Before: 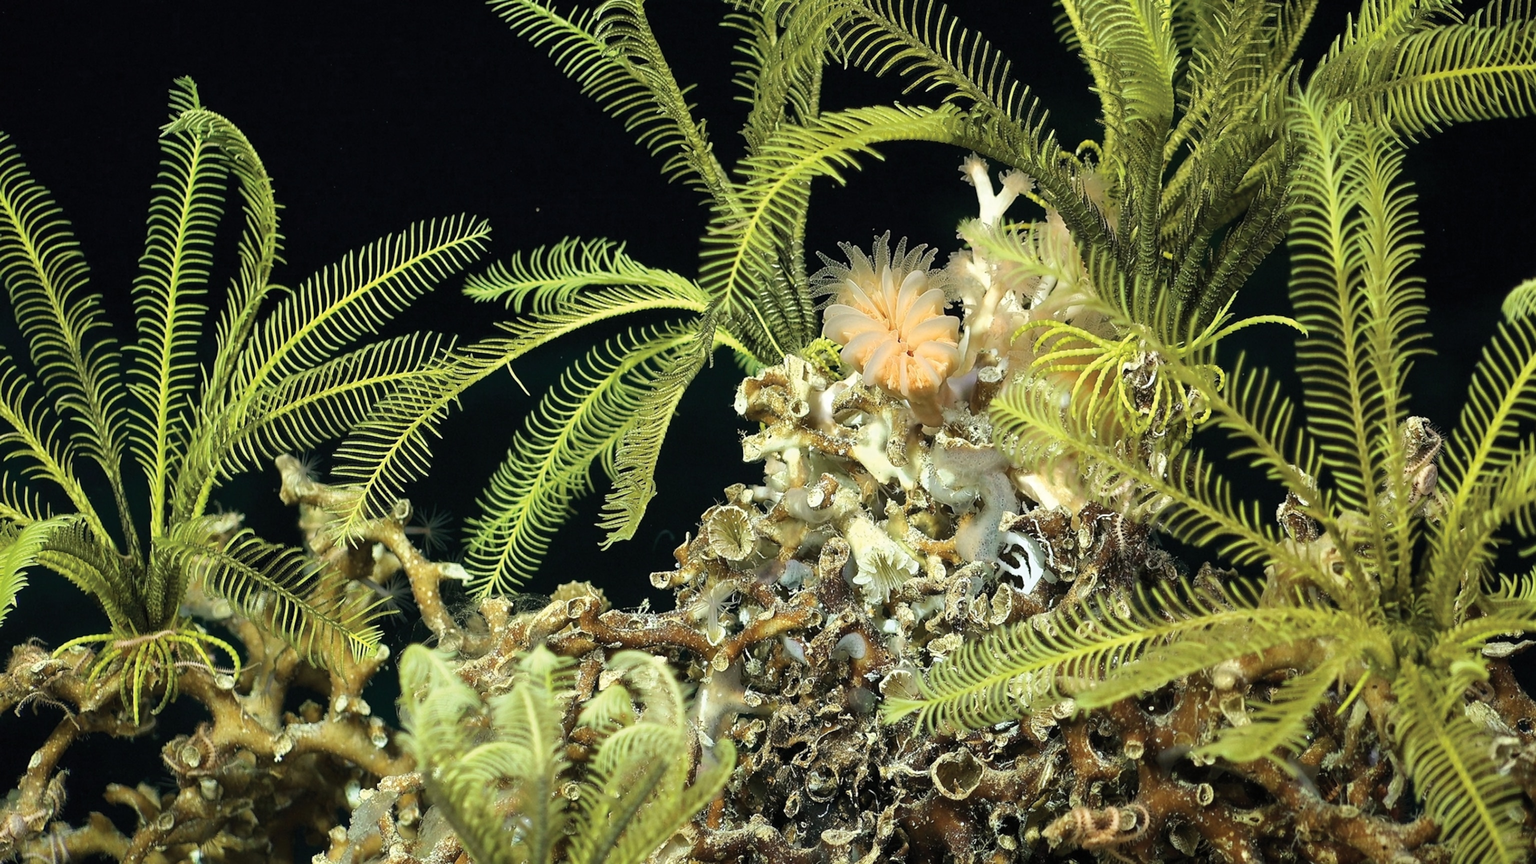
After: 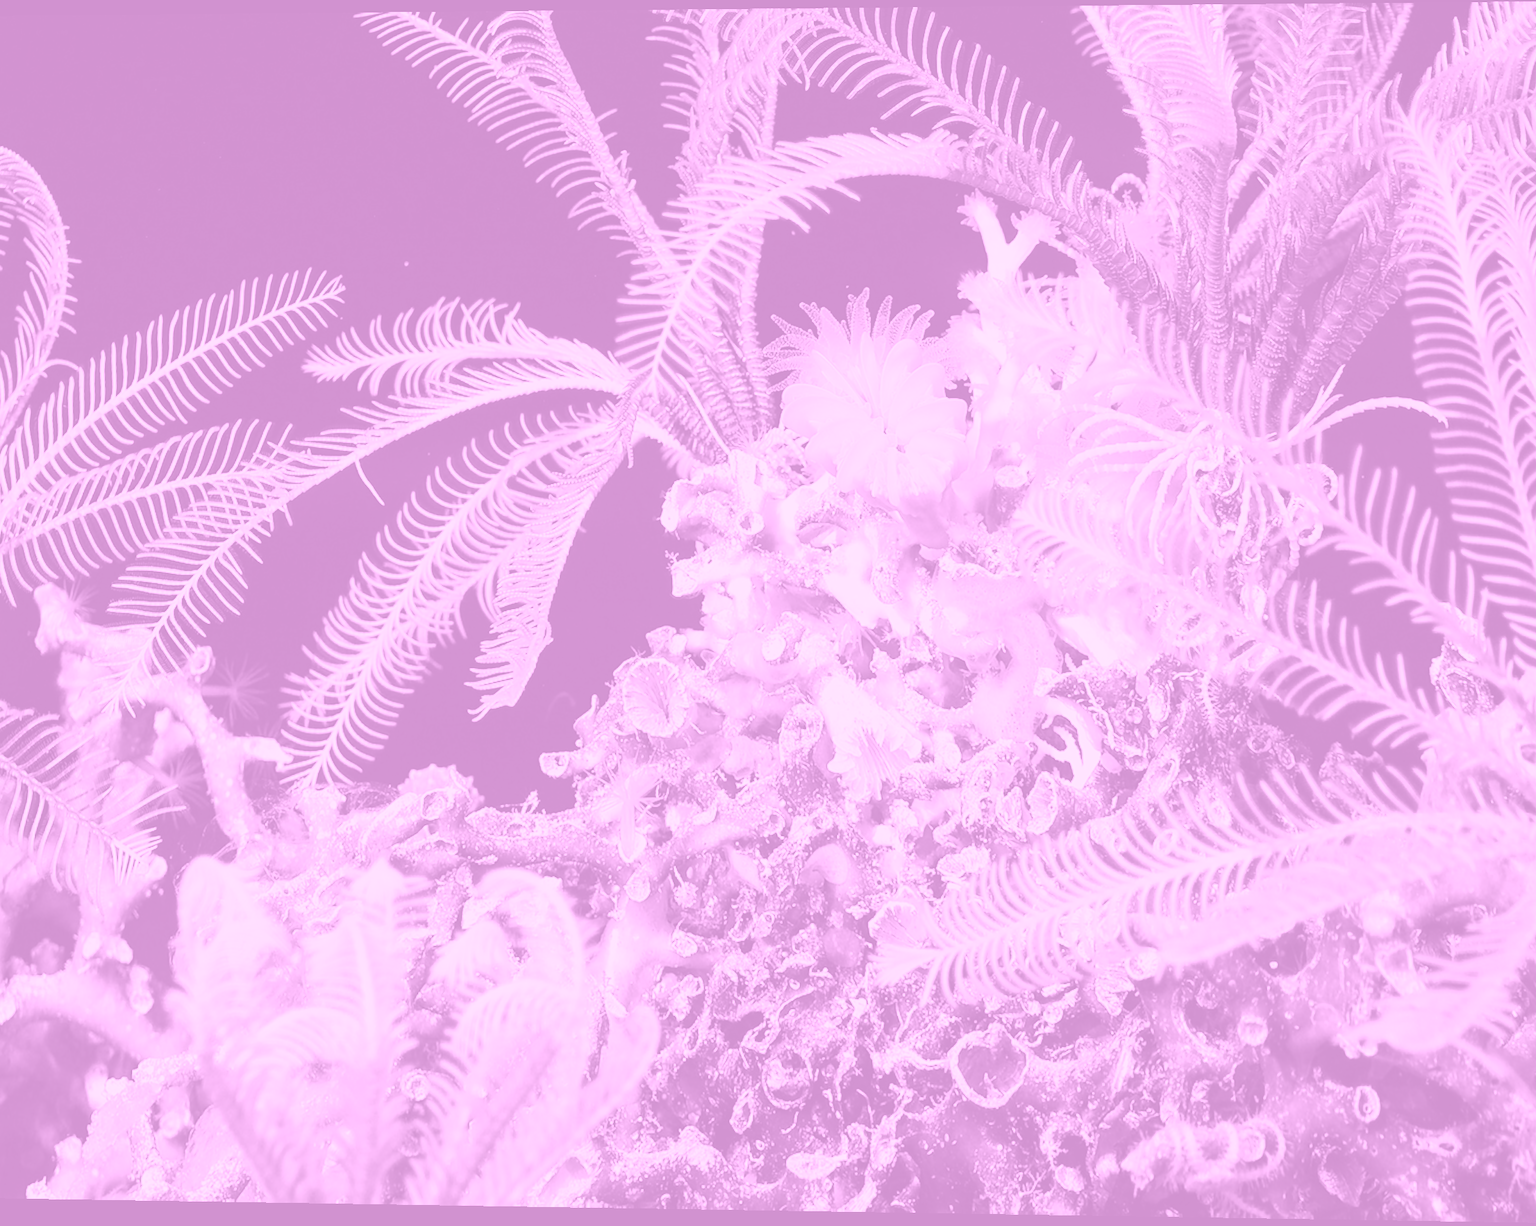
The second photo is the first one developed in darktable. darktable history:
colorize: hue 331.2°, saturation 75%, source mix 30.28%, lightness 70.52%, version 1
exposure: compensate exposure bias true, compensate highlight preservation false
velvia: strength 45%
rotate and perspective: rotation 0.128°, lens shift (vertical) -0.181, lens shift (horizontal) -0.044, shear 0.001, automatic cropping off
color correction: highlights a* -5.94, highlights b* 11.19
crop and rotate: left 18.442%, right 15.508%
tone curve: curves: ch0 [(0, 0.003) (0.117, 0.101) (0.257, 0.246) (0.408, 0.432) (0.611, 0.653) (0.824, 0.846) (1, 1)]; ch1 [(0, 0) (0.227, 0.197) (0.405, 0.421) (0.501, 0.501) (0.522, 0.53) (0.563, 0.572) (0.589, 0.611) (0.699, 0.709) (0.976, 0.992)]; ch2 [(0, 0) (0.208, 0.176) (0.377, 0.38) (0.5, 0.5) (0.537, 0.534) (0.571, 0.576) (0.681, 0.746) (1, 1)], color space Lab, independent channels, preserve colors none
